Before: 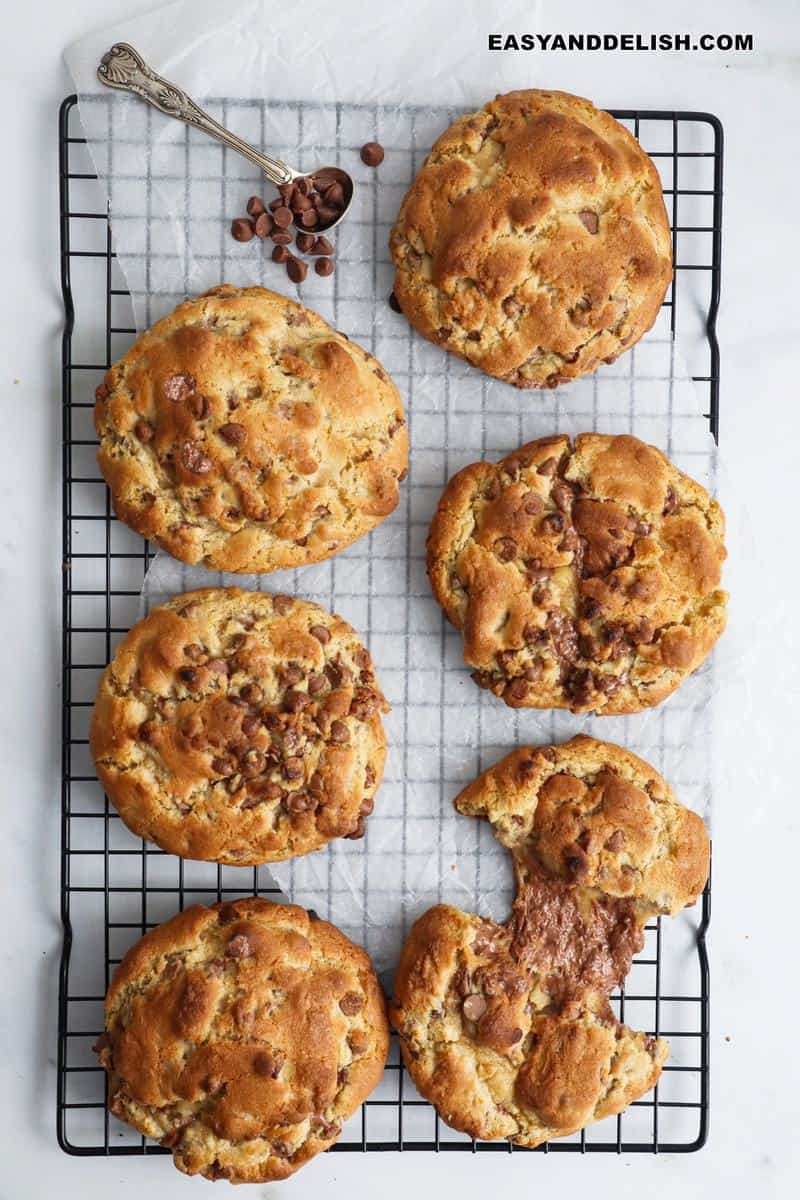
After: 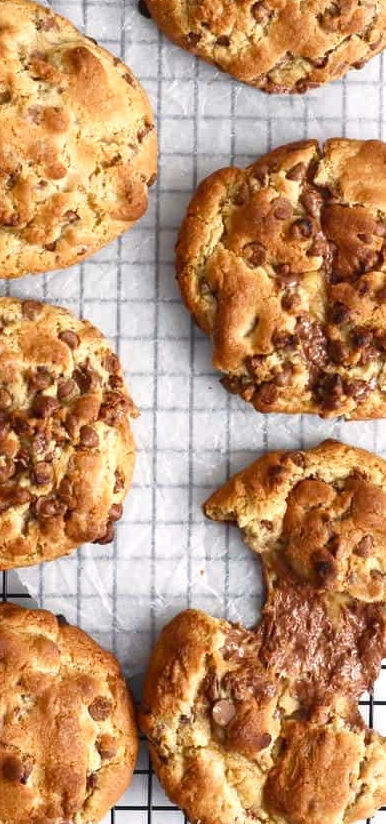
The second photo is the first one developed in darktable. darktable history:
color balance rgb: shadows lift › chroma 1%, shadows lift › hue 28.8°, power › hue 60°, highlights gain › chroma 1%, highlights gain › hue 60°, global offset › luminance 0.25%, perceptual saturation grading › highlights -20%, perceptual saturation grading › shadows 20%, perceptual brilliance grading › highlights 10%, perceptual brilliance grading › shadows -5%, global vibrance 19.67%
crop: left 31.379%, top 24.658%, right 20.326%, bottom 6.628%
